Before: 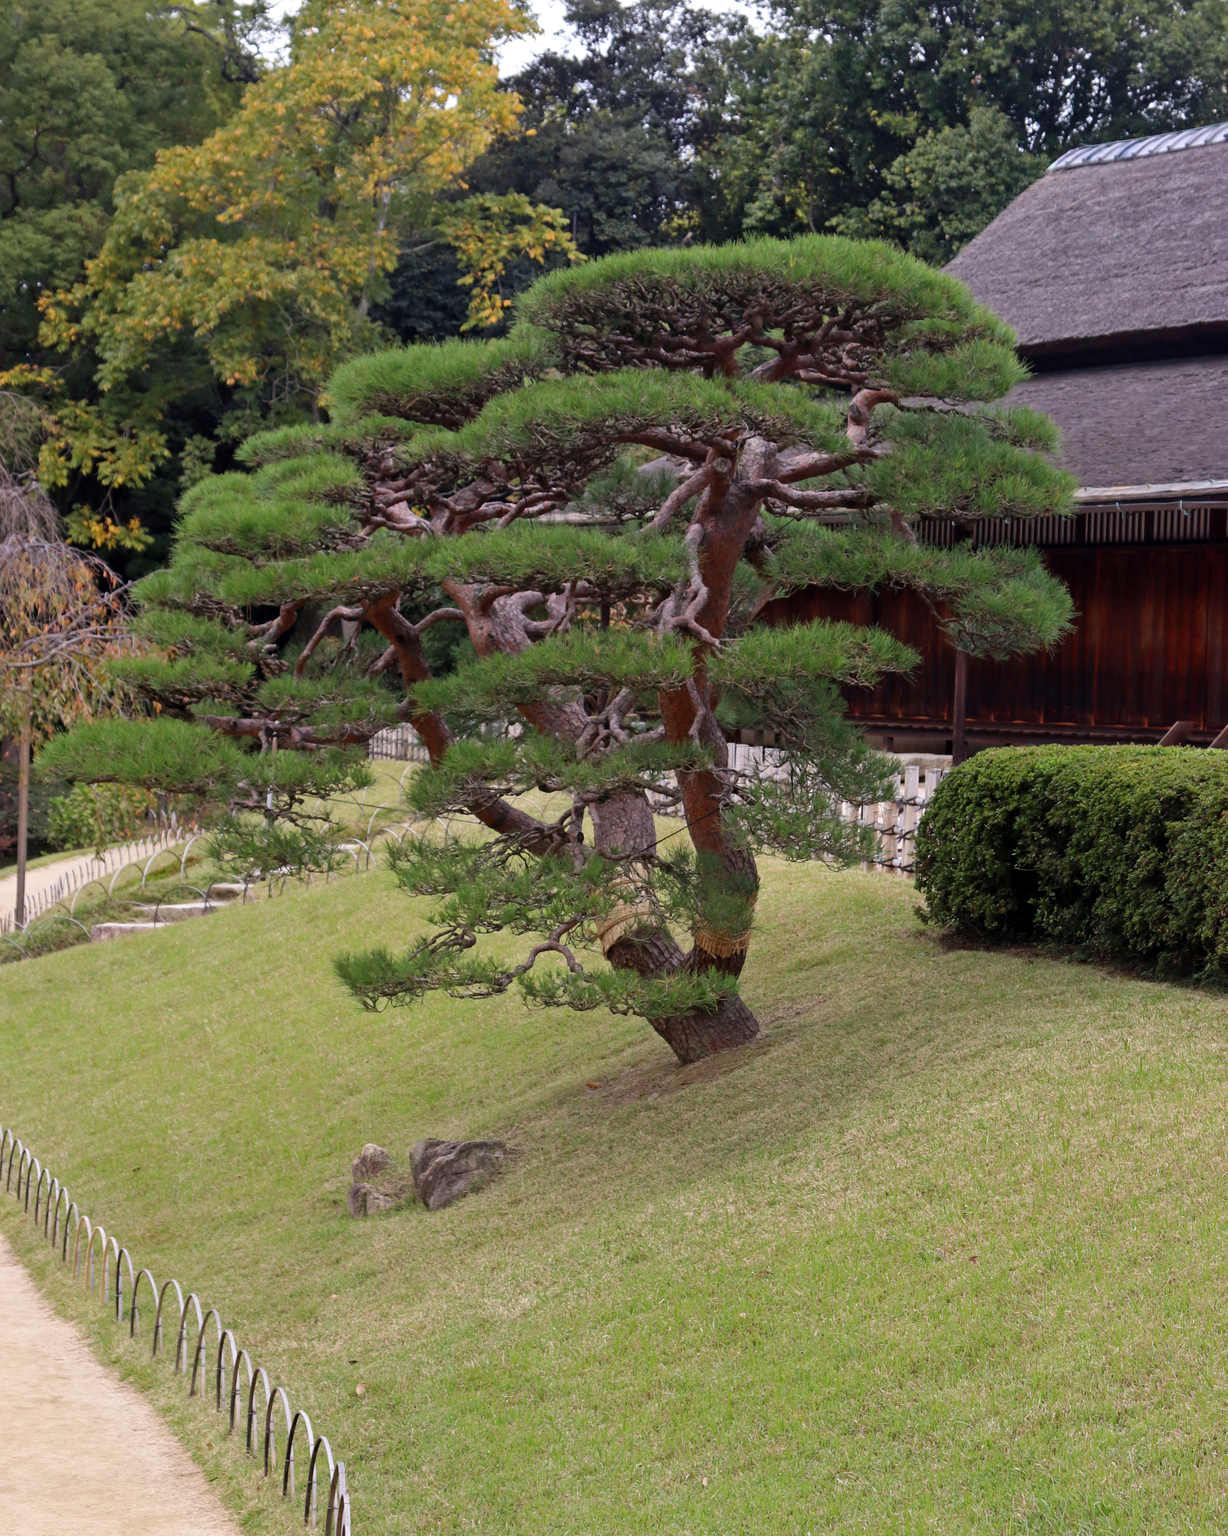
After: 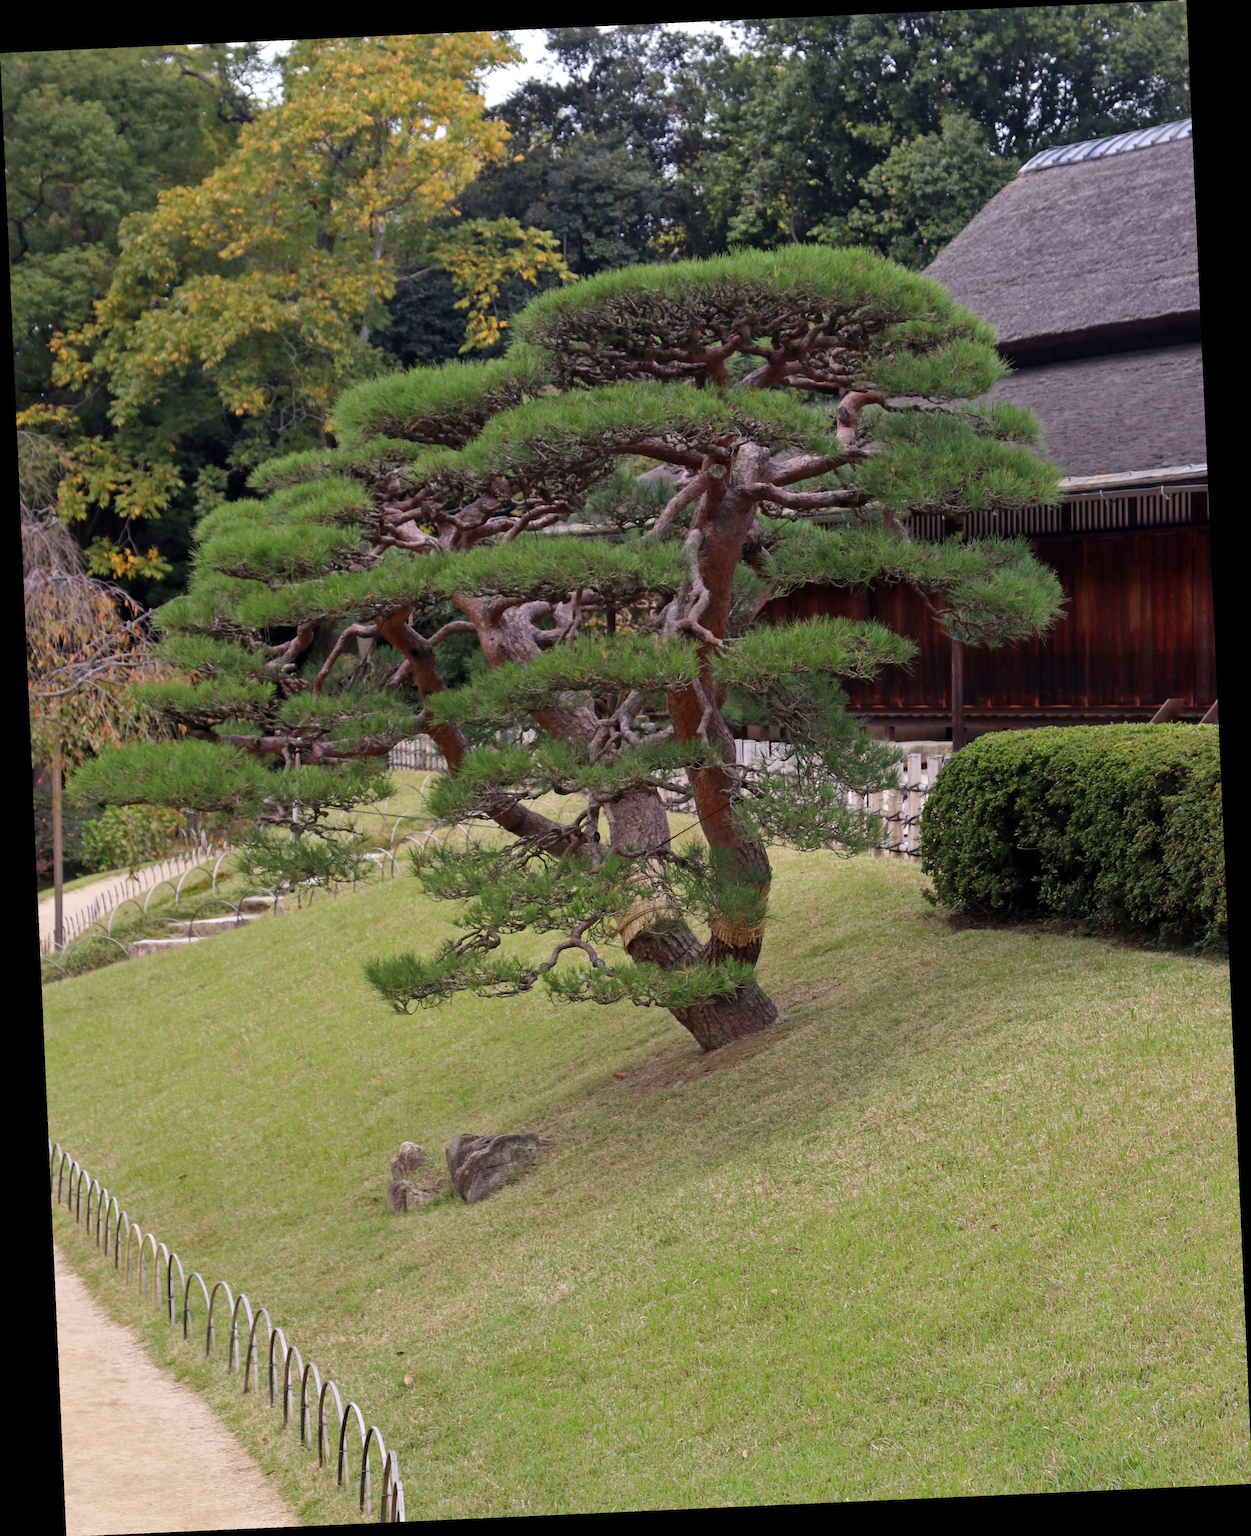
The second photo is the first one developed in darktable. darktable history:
shadows and highlights: shadows 25, highlights -25
rotate and perspective: rotation -2.56°, automatic cropping off
